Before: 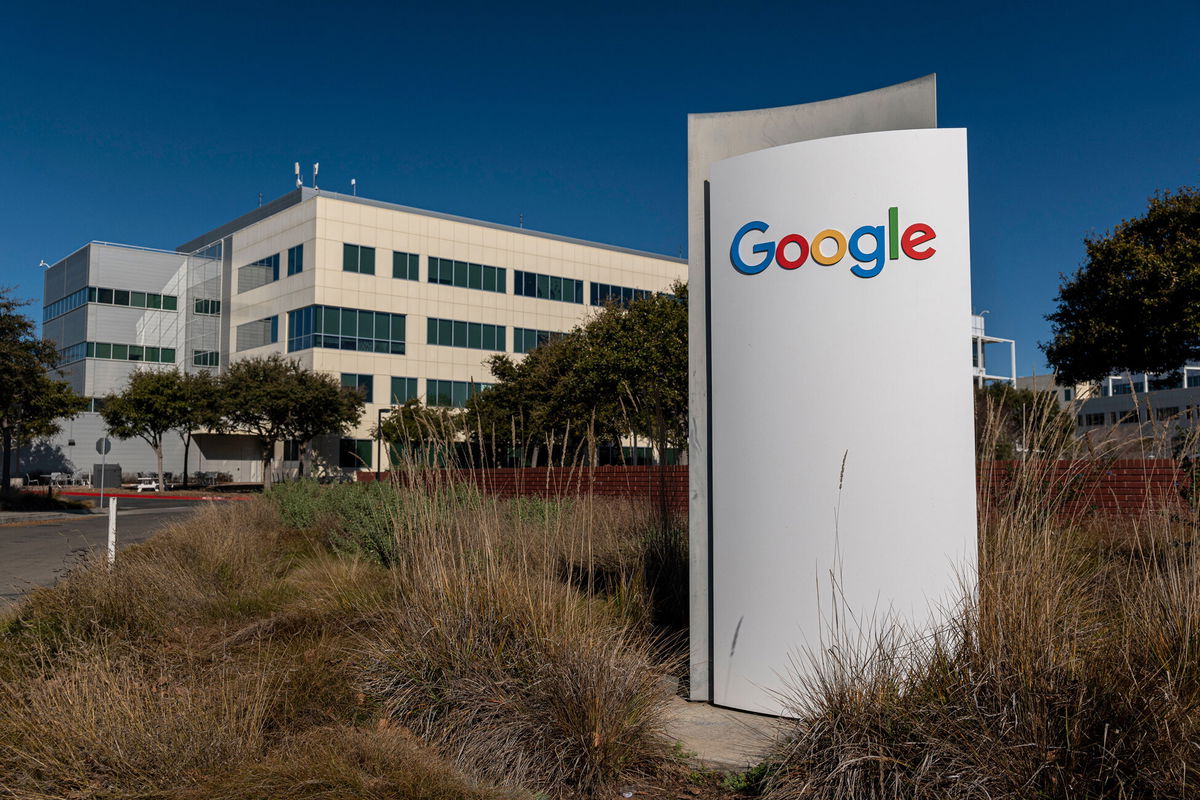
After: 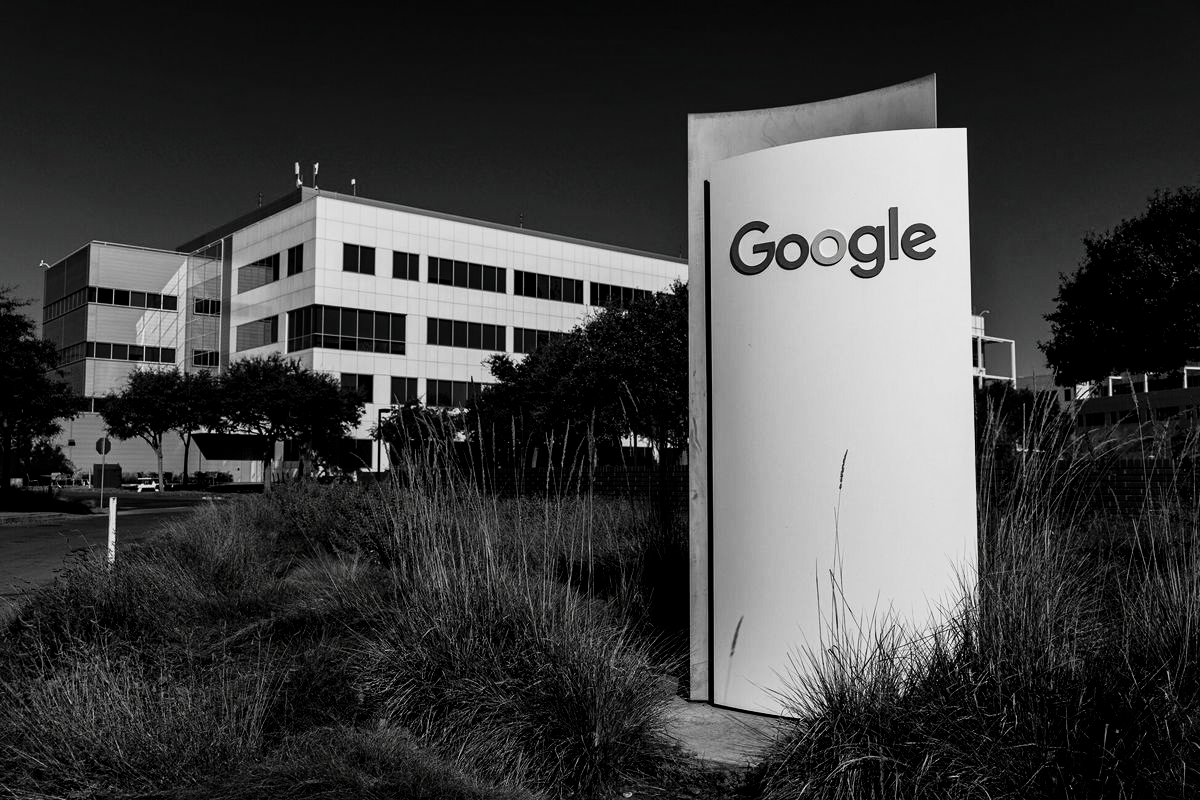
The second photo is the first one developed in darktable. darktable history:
local contrast: mode bilateral grid, contrast 19, coarseness 49, detail 119%, midtone range 0.2
exposure: black level correction 0.001, compensate highlight preservation false
contrast brightness saturation: contrast -0.029, brightness -0.578, saturation -0.994
base curve: curves: ch0 [(0, 0) (0.028, 0.03) (0.121, 0.232) (0.46, 0.748) (0.859, 0.968) (1, 1)], preserve colors none
